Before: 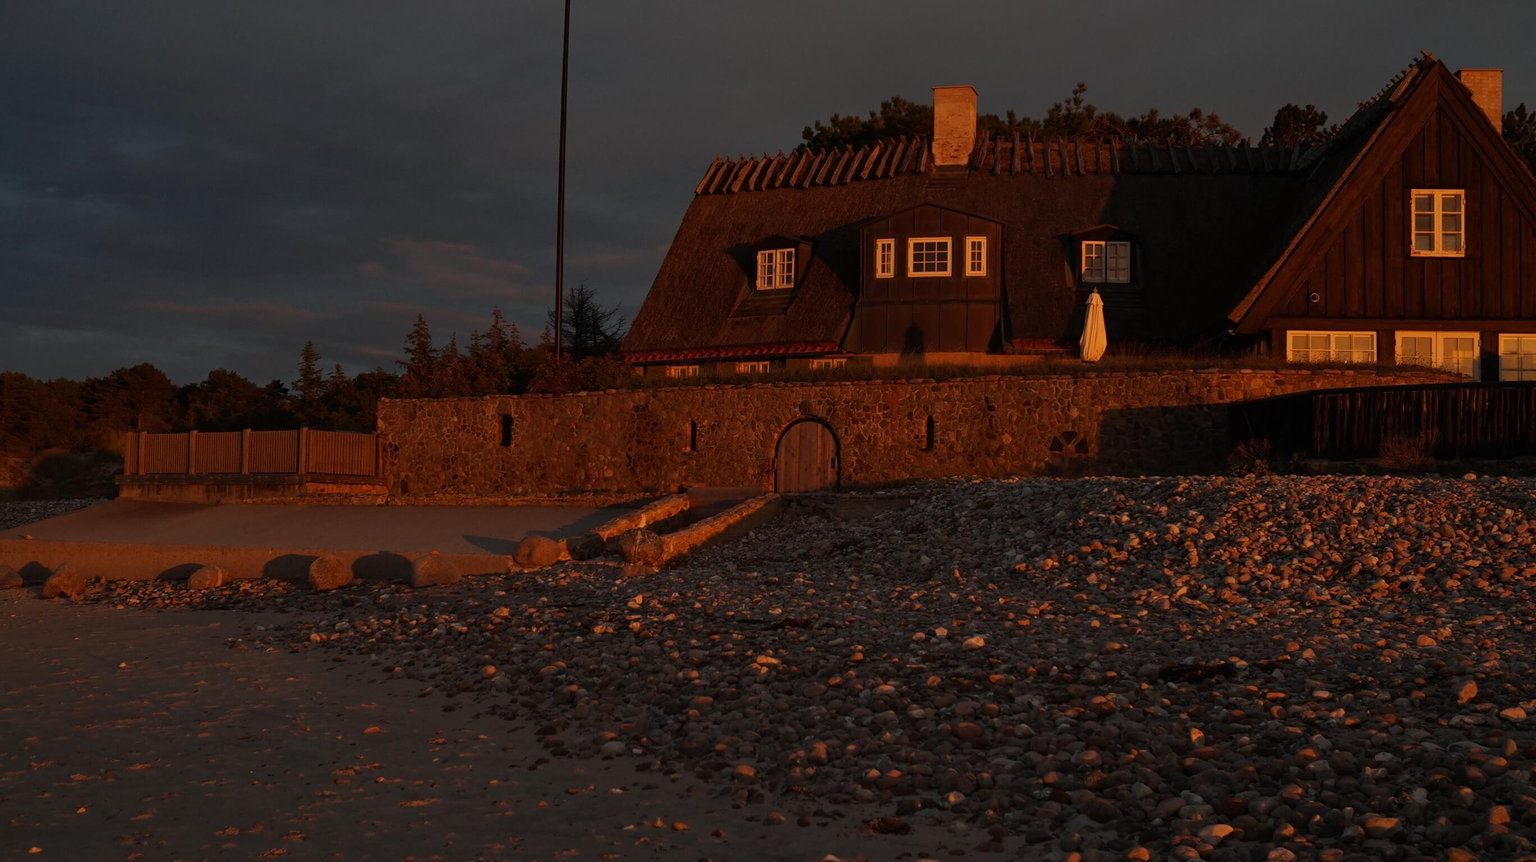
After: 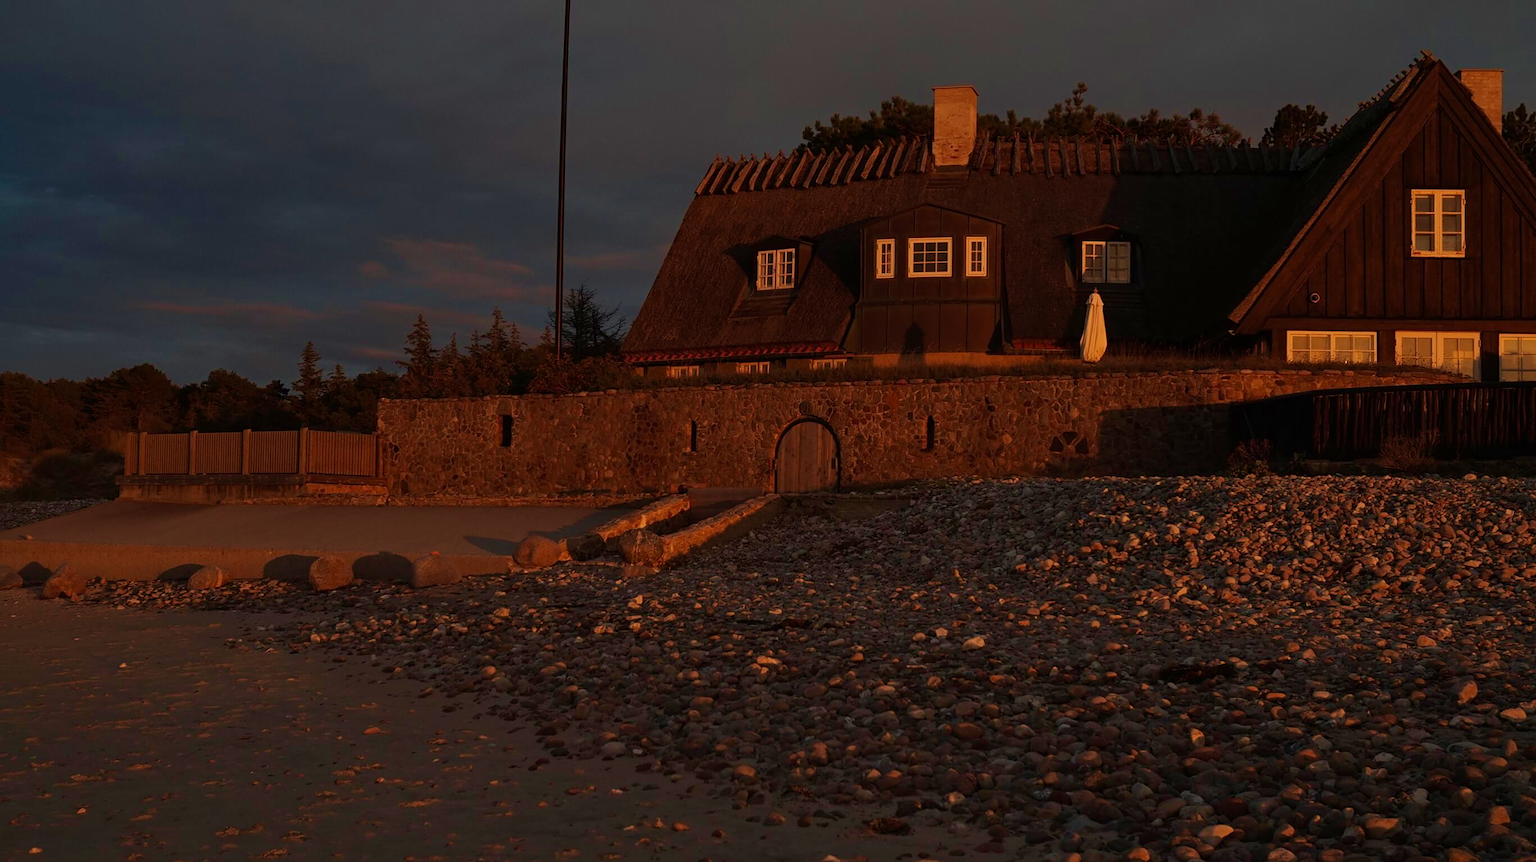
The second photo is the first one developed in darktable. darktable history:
sharpen: amount 0.216
velvia: strength 75%
